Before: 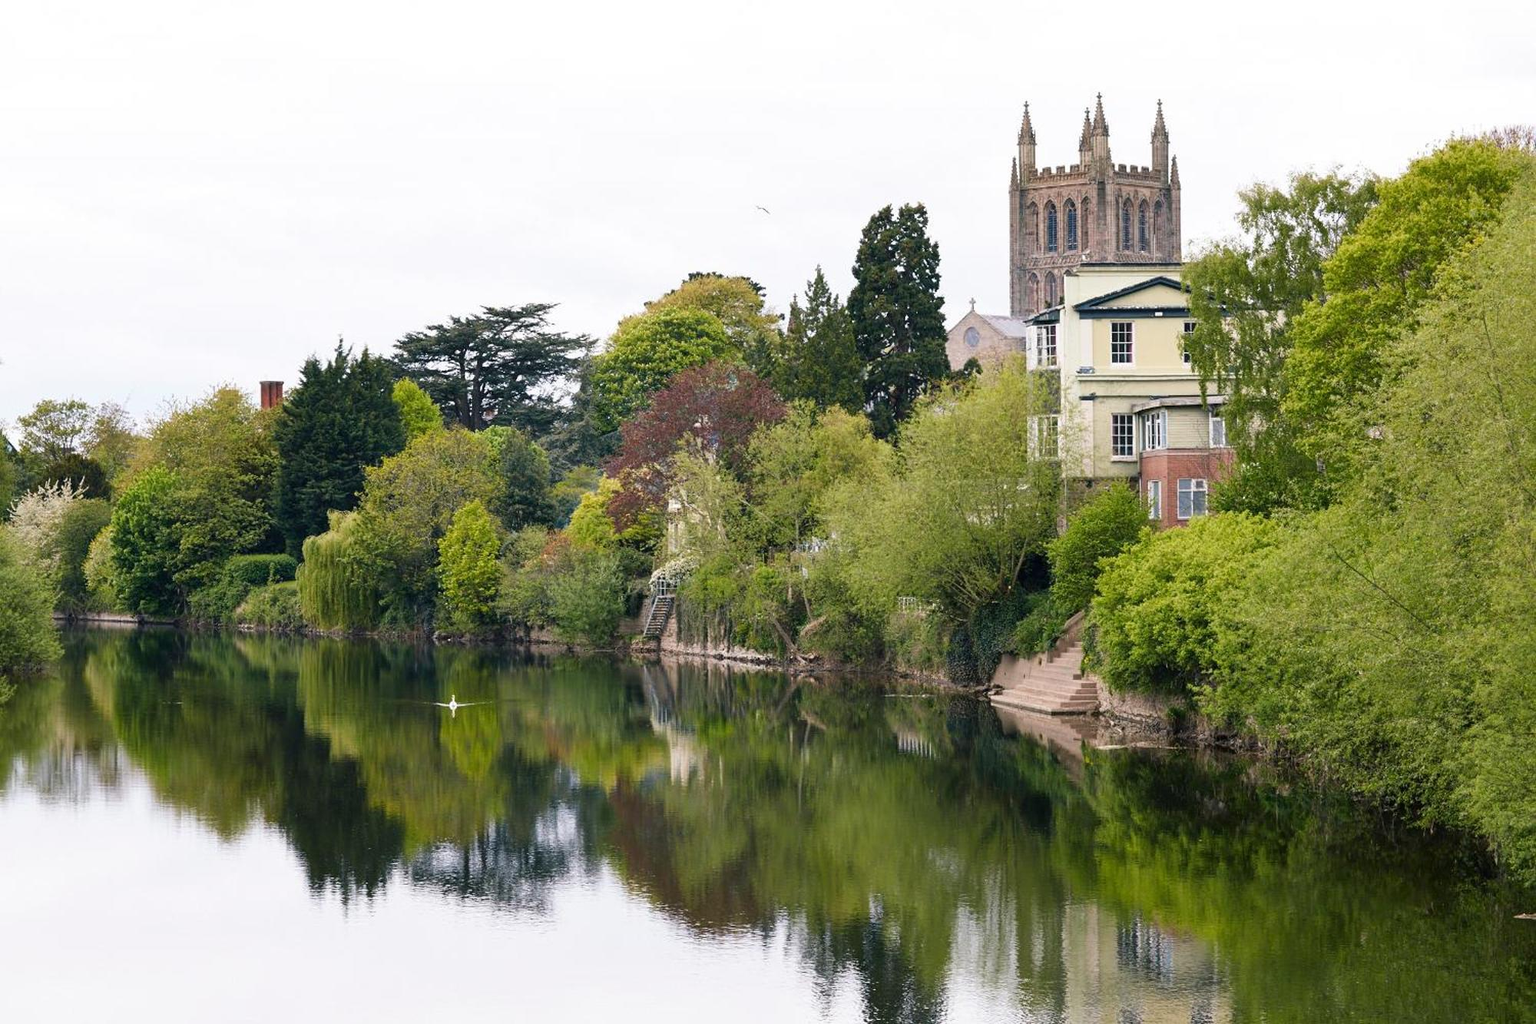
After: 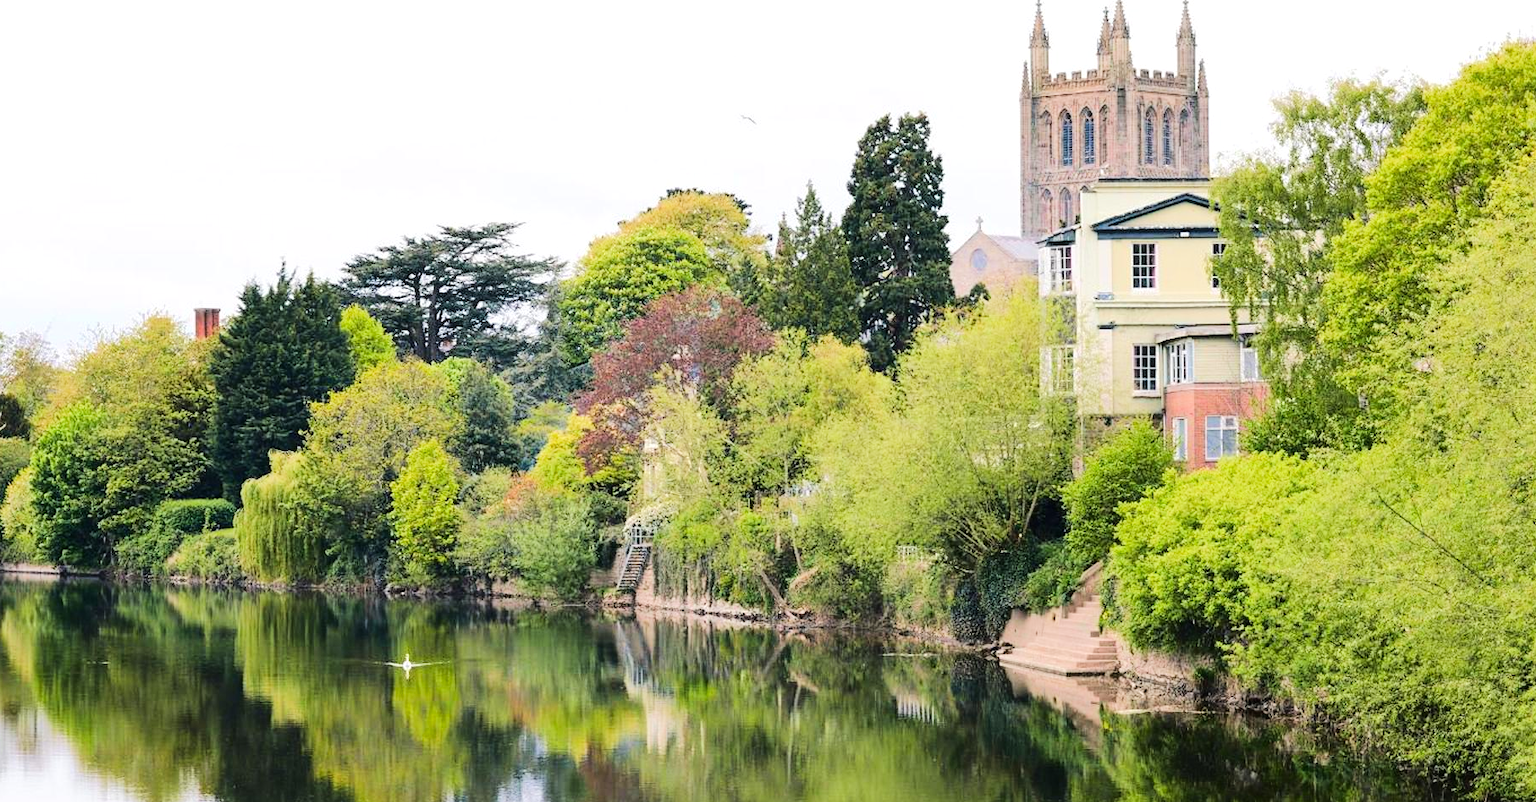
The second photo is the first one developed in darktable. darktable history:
crop: left 5.499%, top 9.962%, right 3.728%, bottom 18.898%
contrast brightness saturation: contrast -0.018, brightness -0.012, saturation 0.029
tone equalizer: -7 EV 0.14 EV, -6 EV 0.57 EV, -5 EV 1.13 EV, -4 EV 1.34 EV, -3 EV 1.16 EV, -2 EV 0.6 EV, -1 EV 0.149 EV, edges refinement/feathering 500, mask exposure compensation -1.57 EV, preserve details no
